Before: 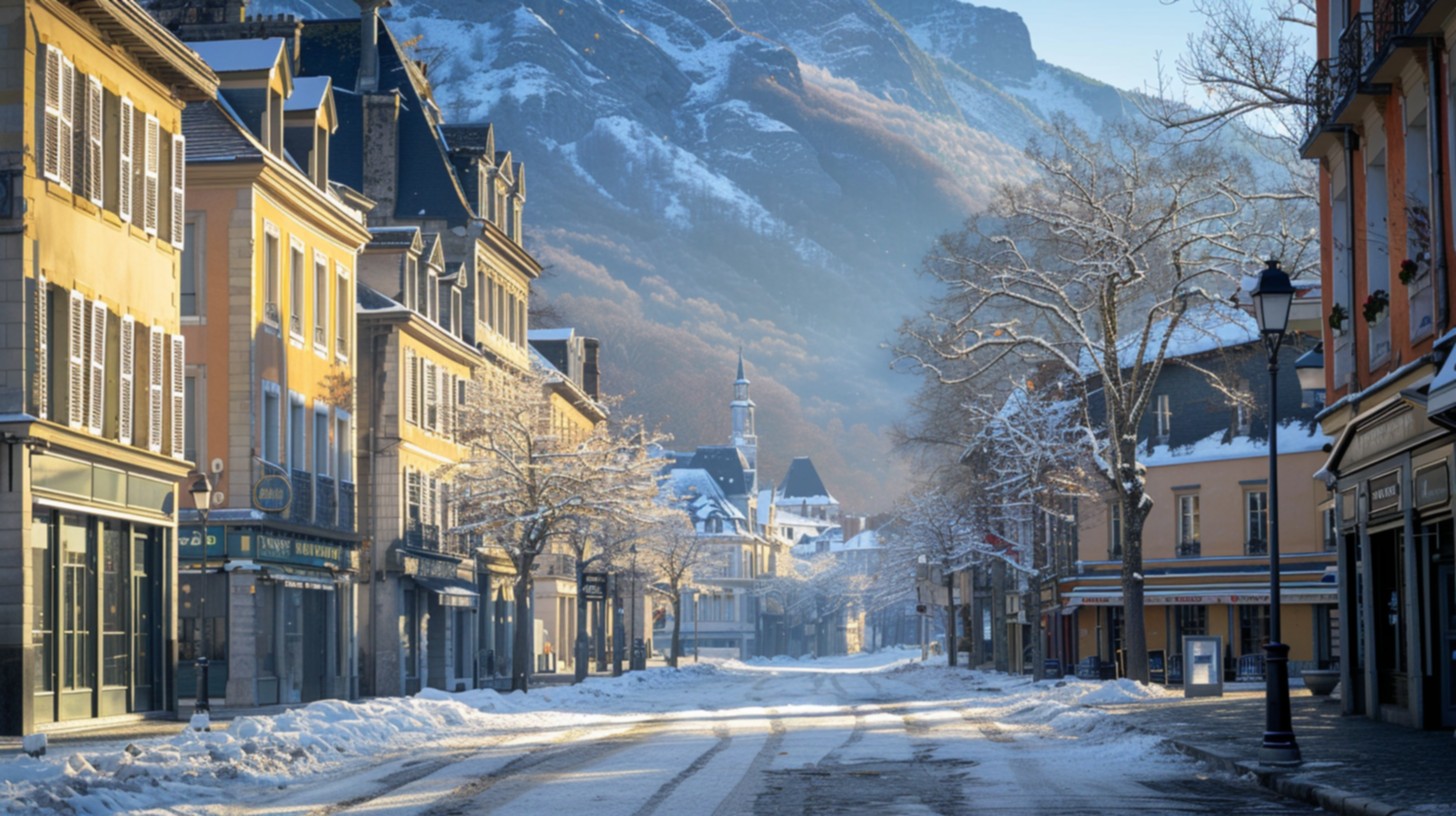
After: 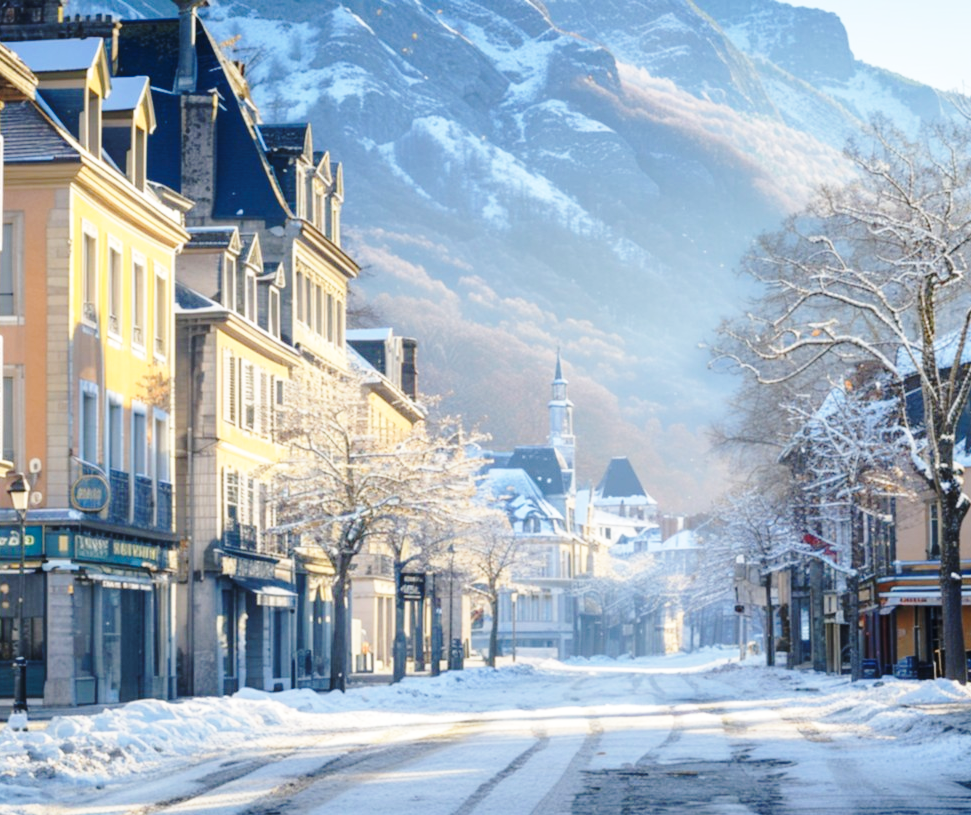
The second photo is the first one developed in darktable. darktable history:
base curve: curves: ch0 [(0, 0) (0.032, 0.037) (0.105, 0.228) (0.435, 0.76) (0.856, 0.983) (1, 1)], preserve colors none
crop and rotate: left 12.541%, right 20.713%
